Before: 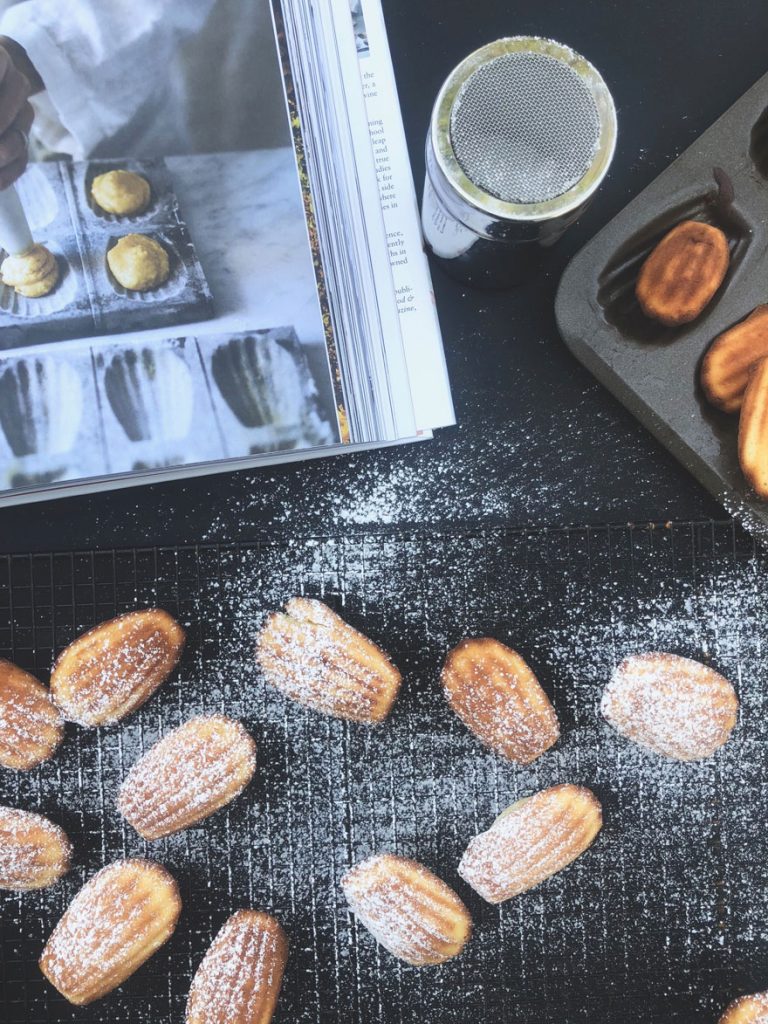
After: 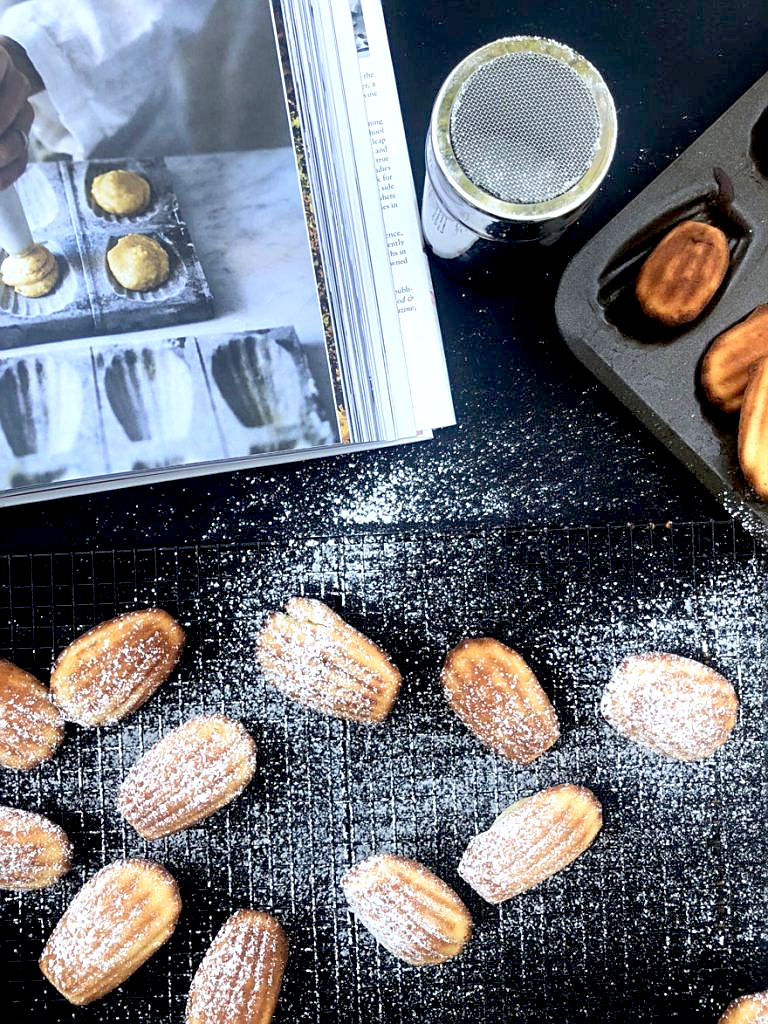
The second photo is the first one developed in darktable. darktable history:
exposure: black level correction 0.031, exposure 0.304 EV, compensate highlight preservation false
sharpen: on, module defaults
